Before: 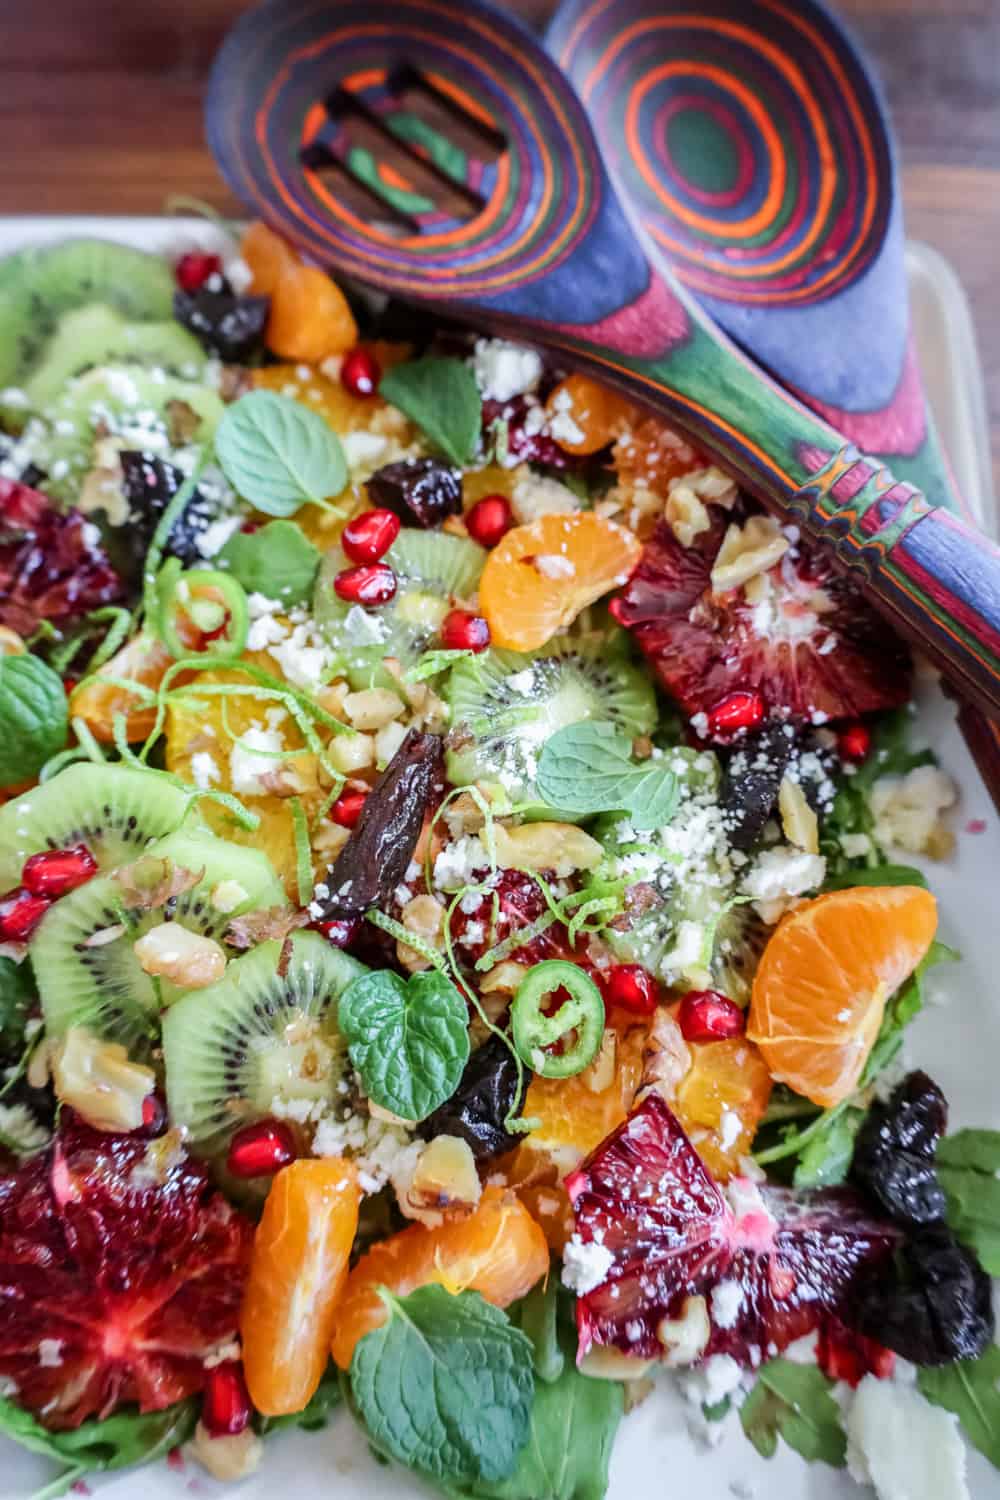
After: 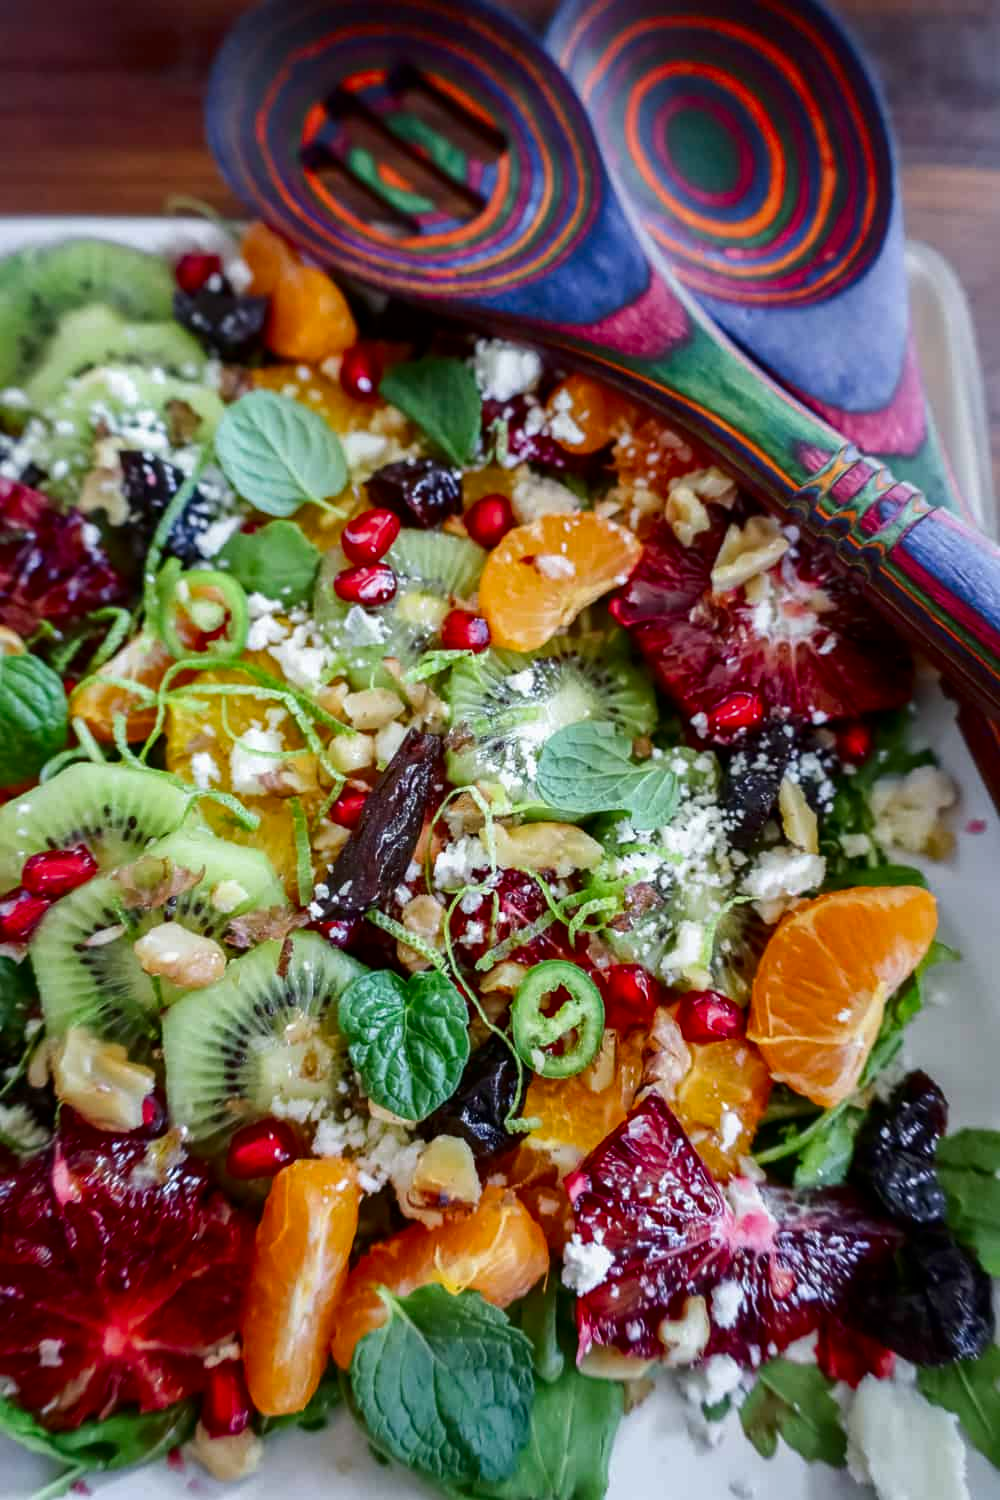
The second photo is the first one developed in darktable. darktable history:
contrast brightness saturation: brightness -0.196, saturation 0.08
